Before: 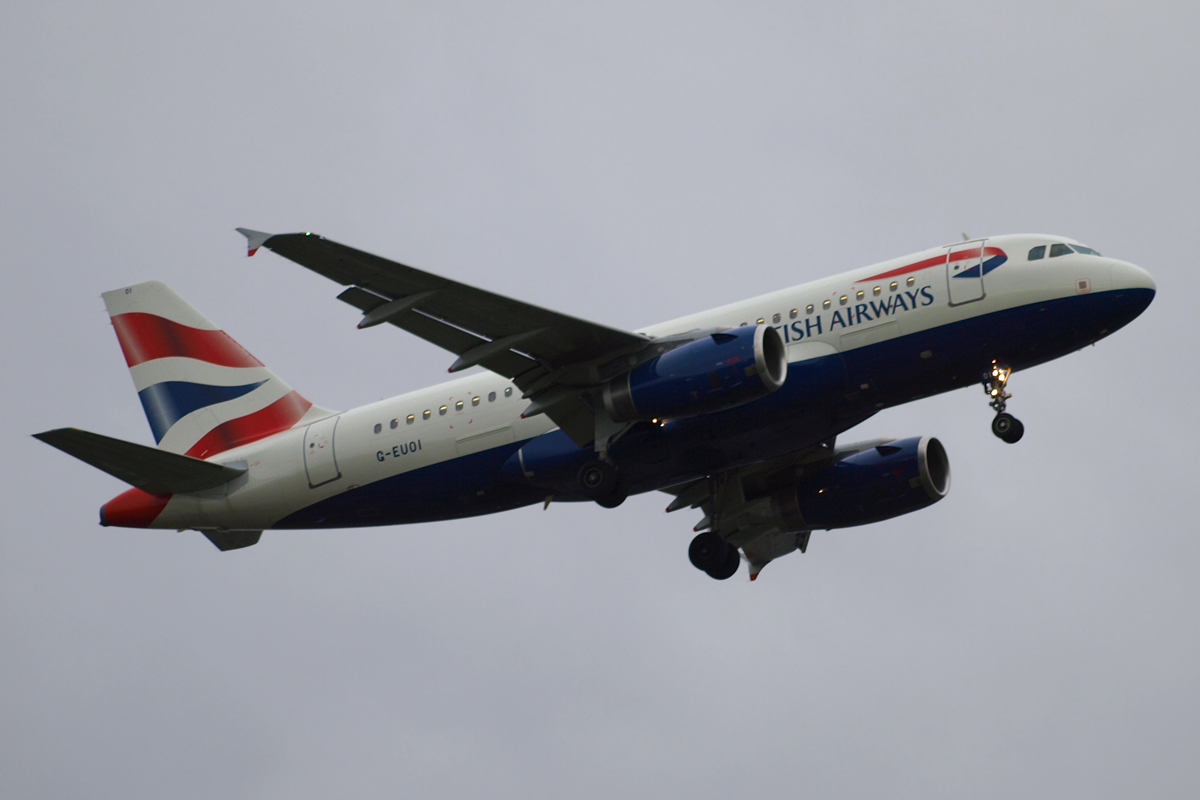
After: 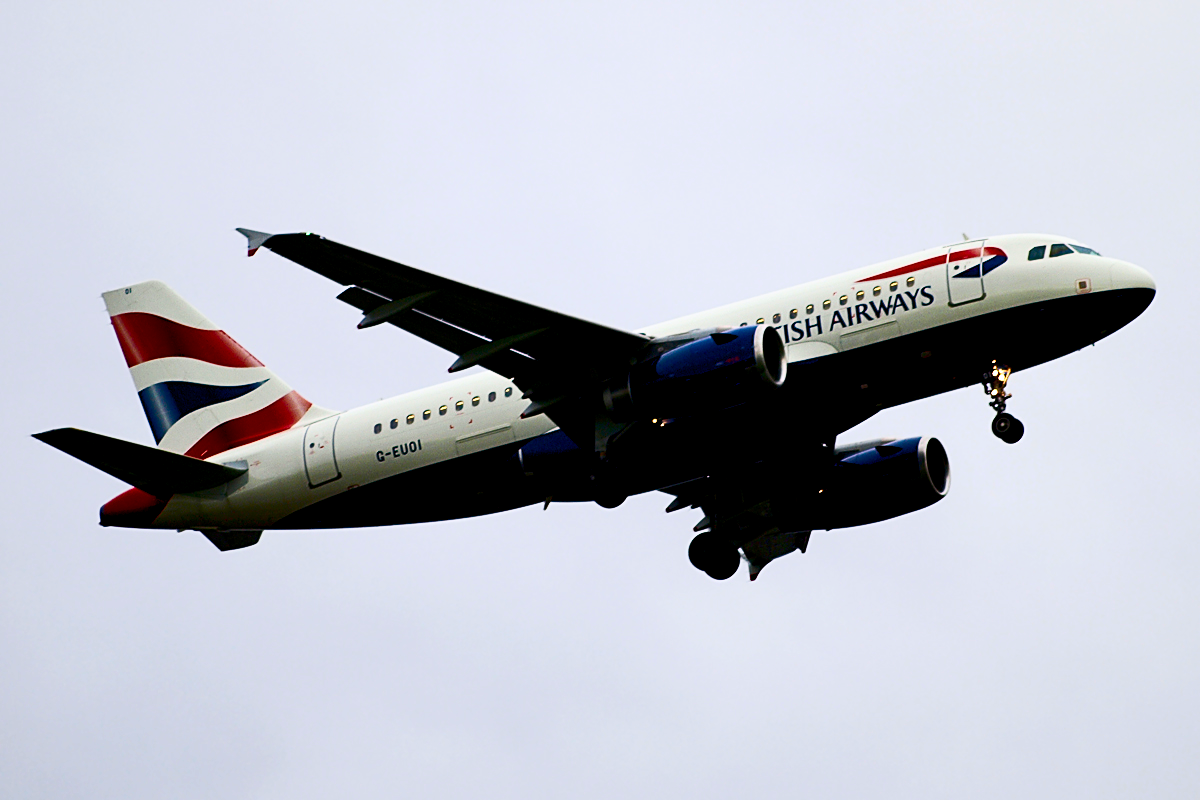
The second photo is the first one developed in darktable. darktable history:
sharpen: on, module defaults
contrast brightness saturation: contrast 0.4, brightness 0.1, saturation 0.21
color balance rgb: shadows lift › luminance -9.41%, highlights gain › luminance 17.6%, global offset › luminance -1.45%, perceptual saturation grading › highlights -17.77%, perceptual saturation grading › mid-tones 33.1%, perceptual saturation grading › shadows 50.52%, global vibrance 24.22%
